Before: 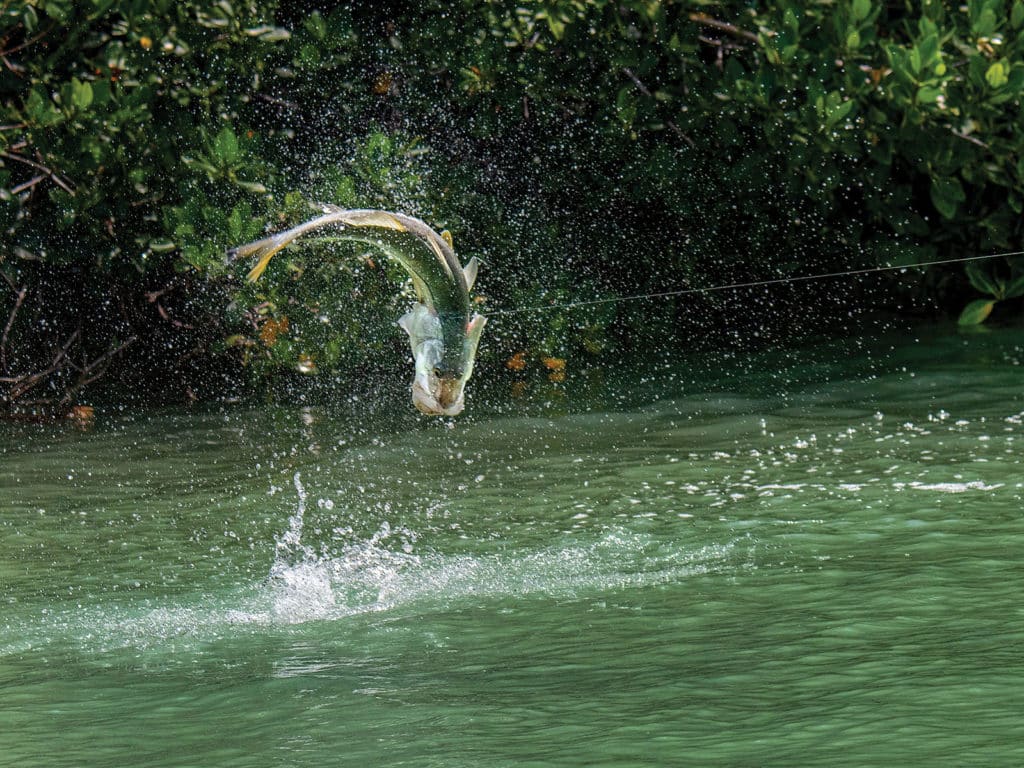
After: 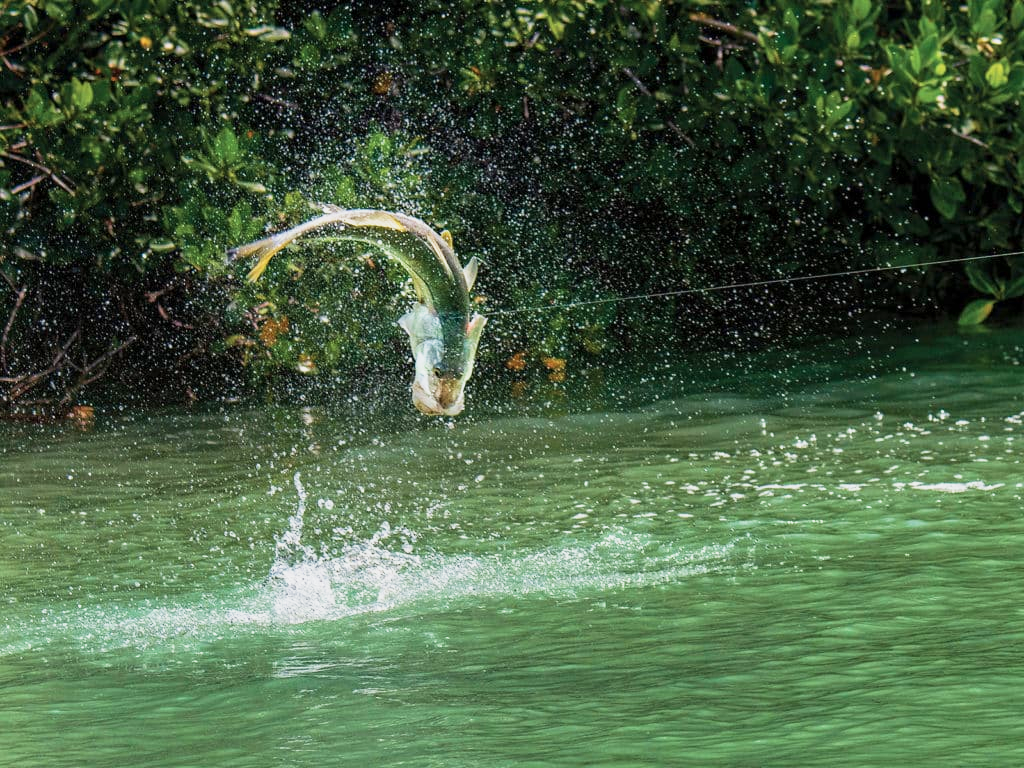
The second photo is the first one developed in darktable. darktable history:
base curve: curves: ch0 [(0, 0) (0.088, 0.125) (0.176, 0.251) (0.354, 0.501) (0.613, 0.749) (1, 0.877)], preserve colors none
velvia: on, module defaults
